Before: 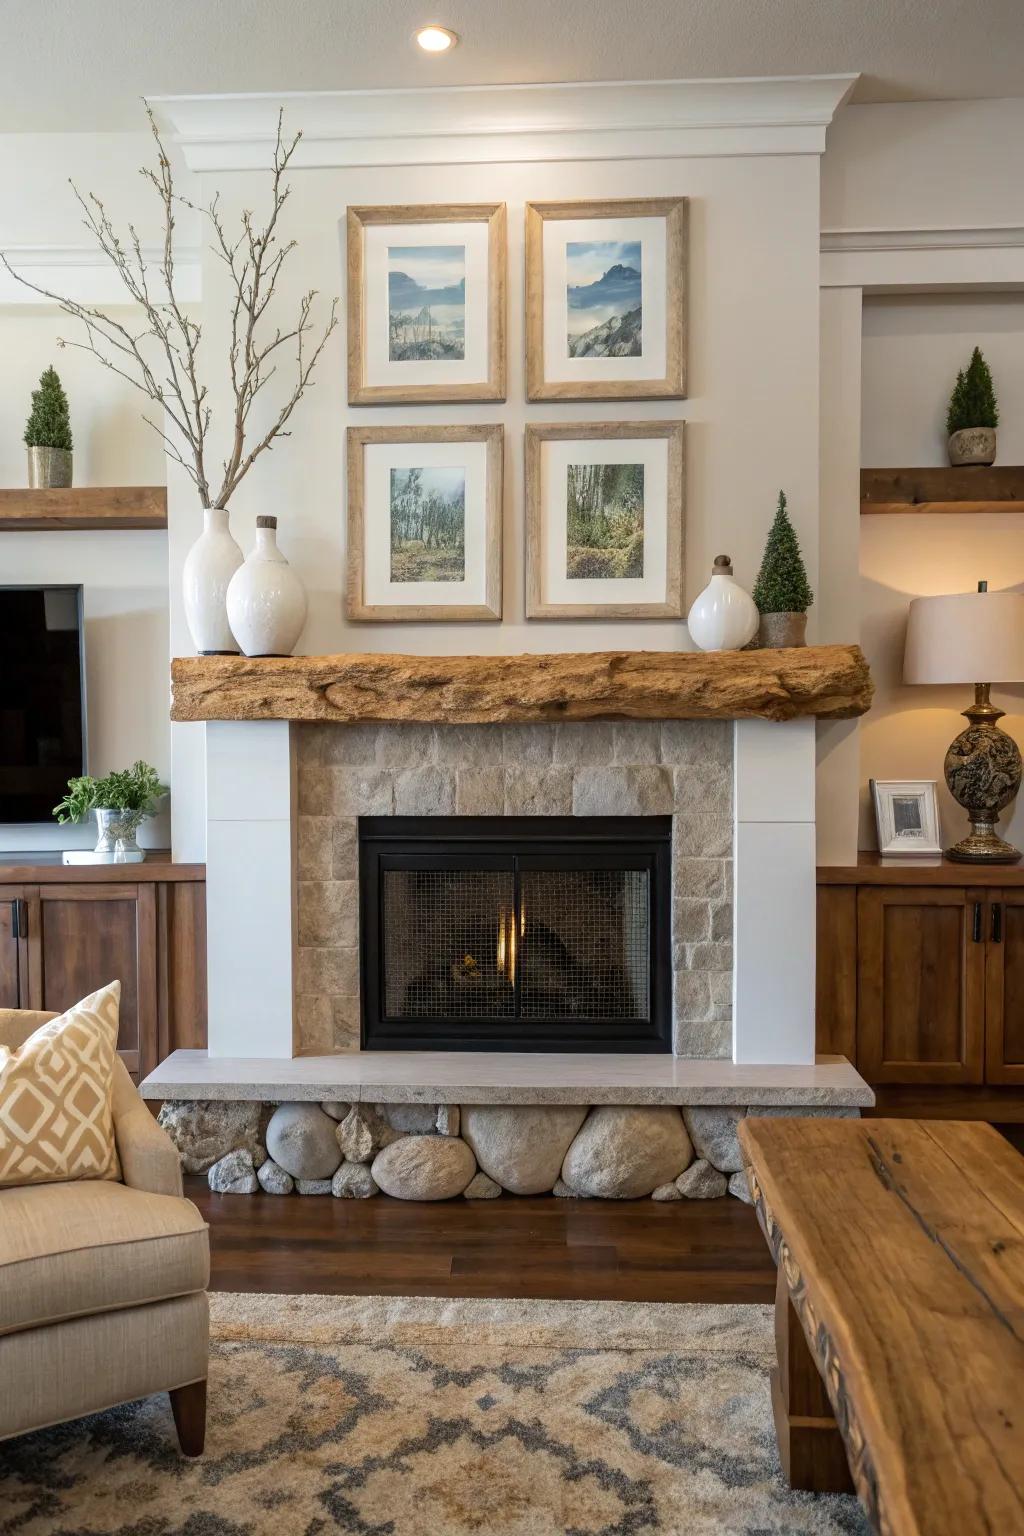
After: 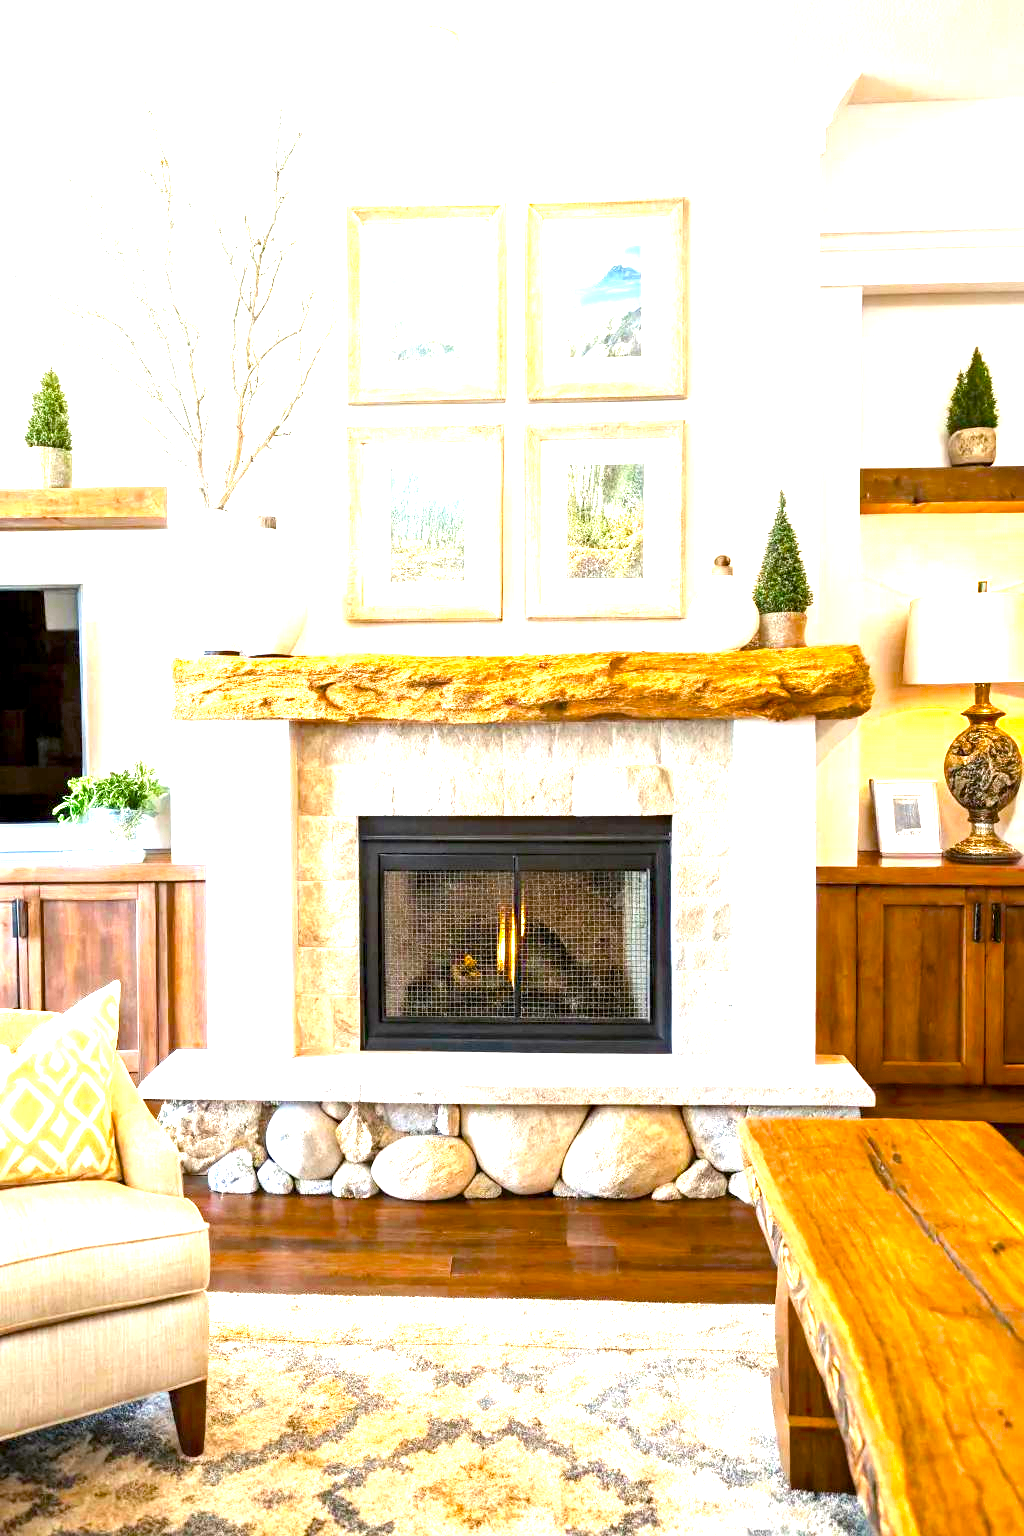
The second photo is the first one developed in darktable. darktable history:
color balance rgb: perceptual saturation grading › global saturation 25.092%, saturation formula JzAzBz (2021)
exposure: black level correction 0.001, exposure 2.693 EV, compensate highlight preservation false
